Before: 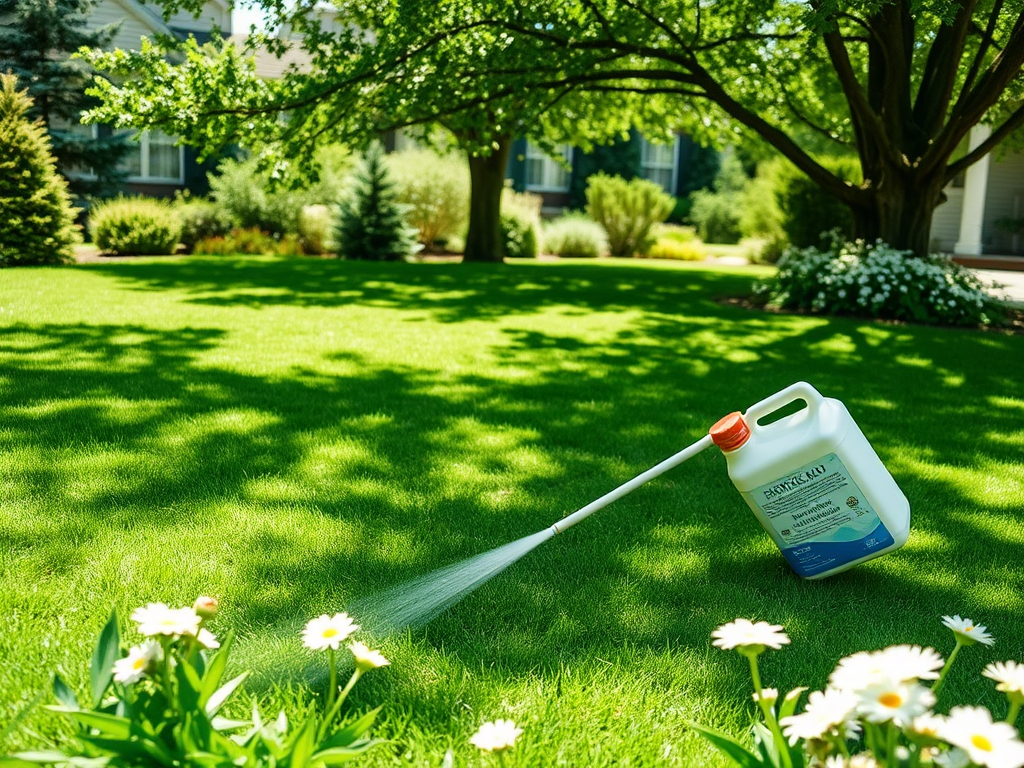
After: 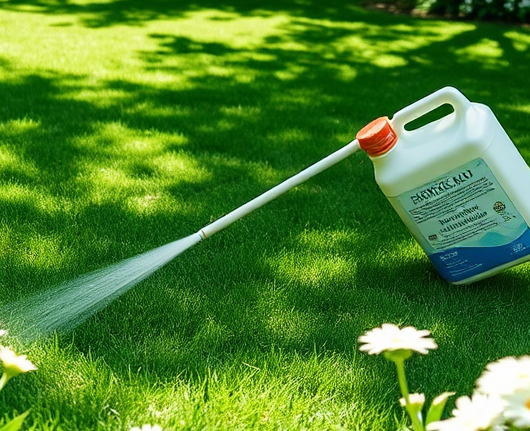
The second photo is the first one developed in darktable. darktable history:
crop: left 34.502%, top 38.527%, right 13.679%, bottom 5.28%
